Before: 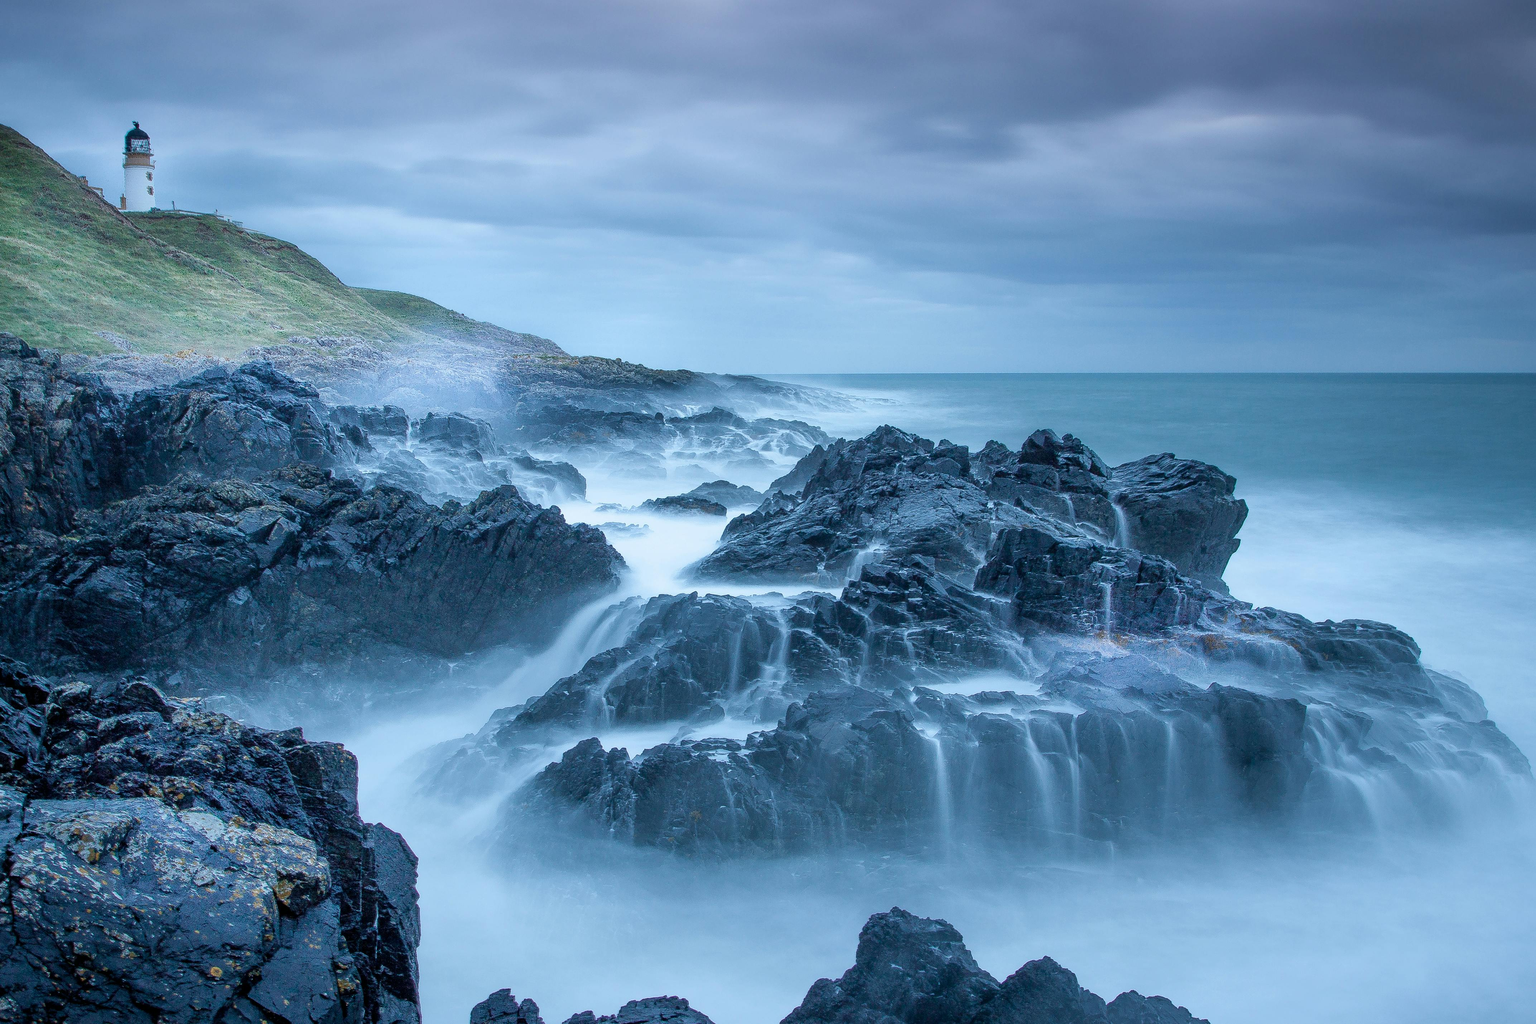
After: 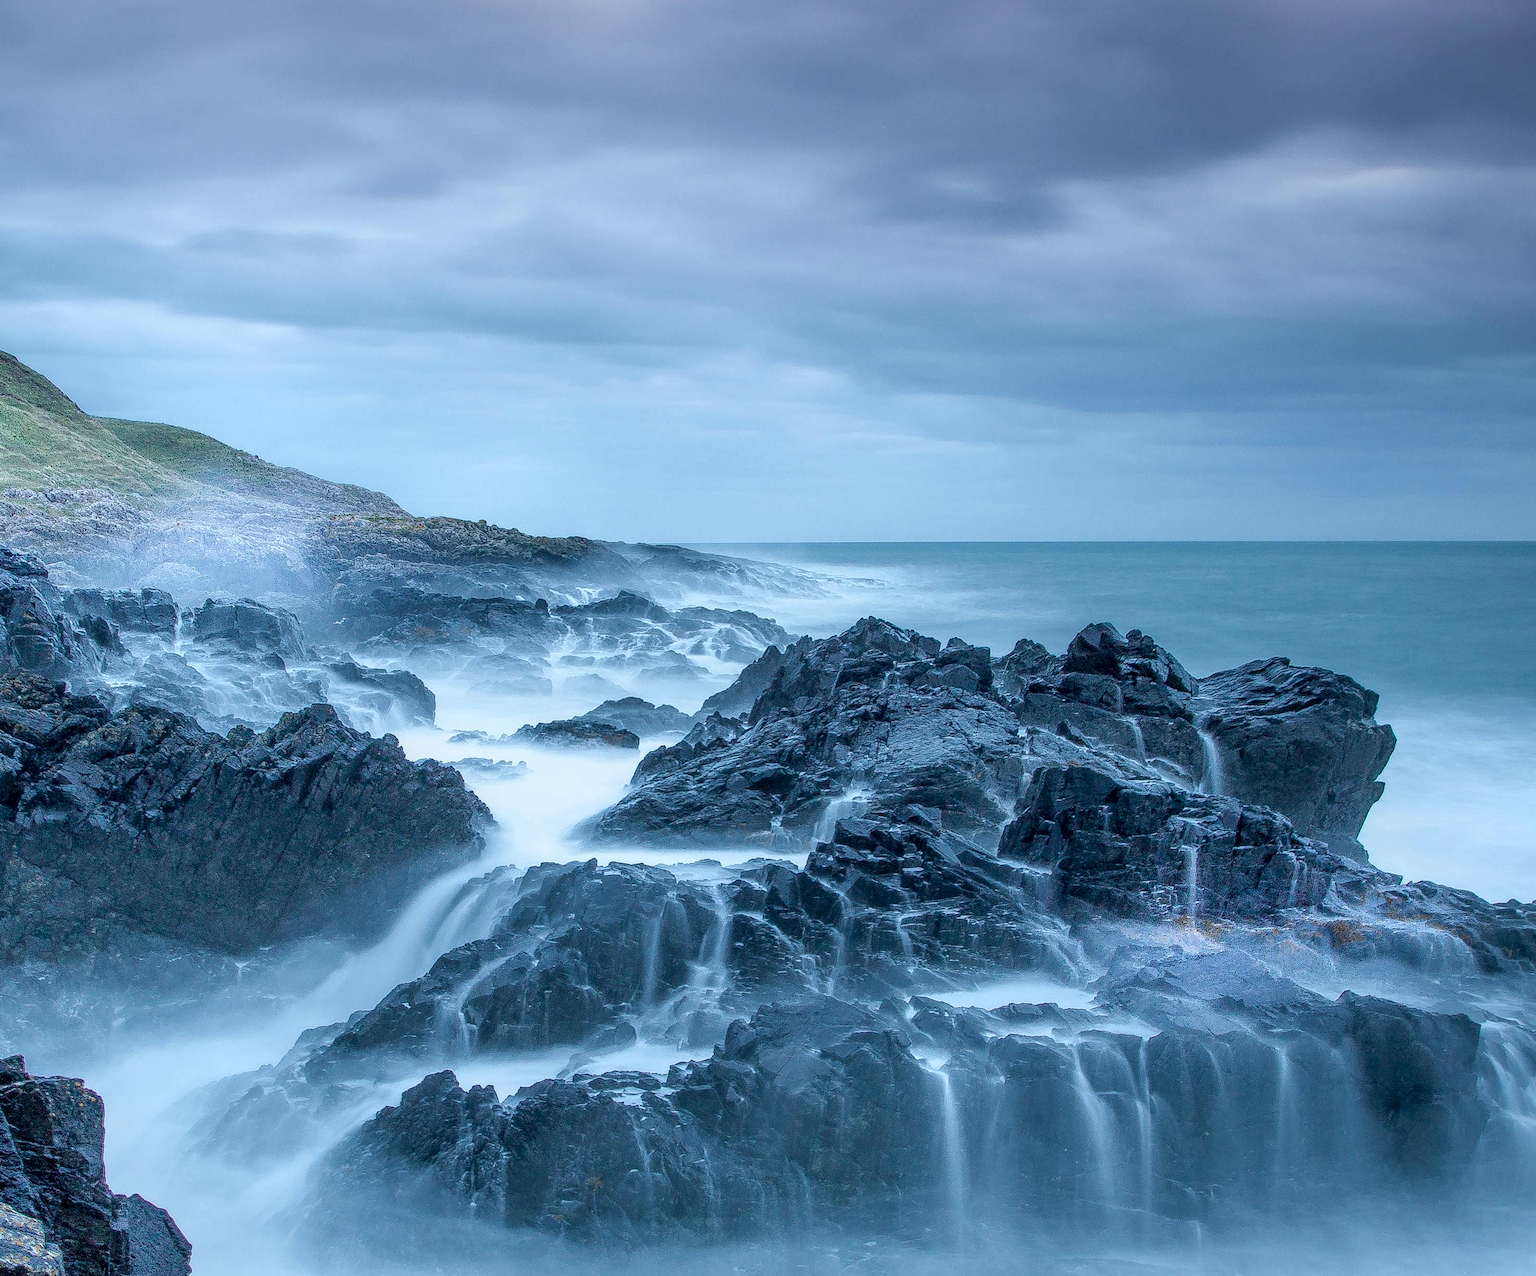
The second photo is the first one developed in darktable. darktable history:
crop: left 18.649%, right 12.427%, bottom 14.089%
local contrast: detail 130%
